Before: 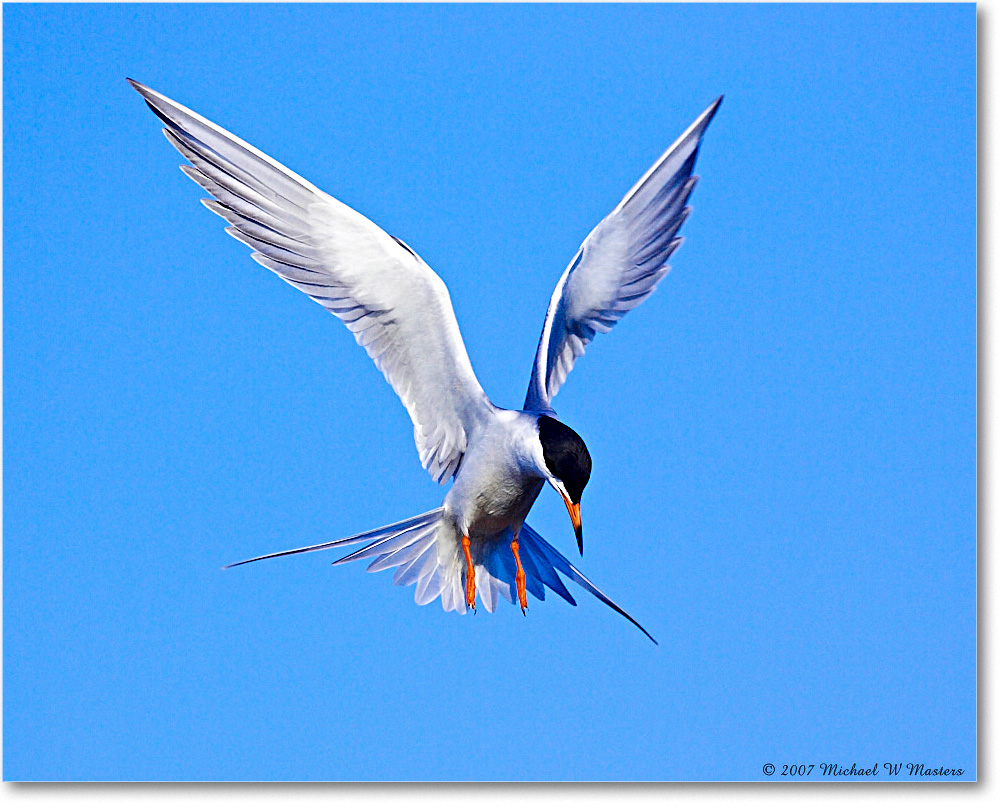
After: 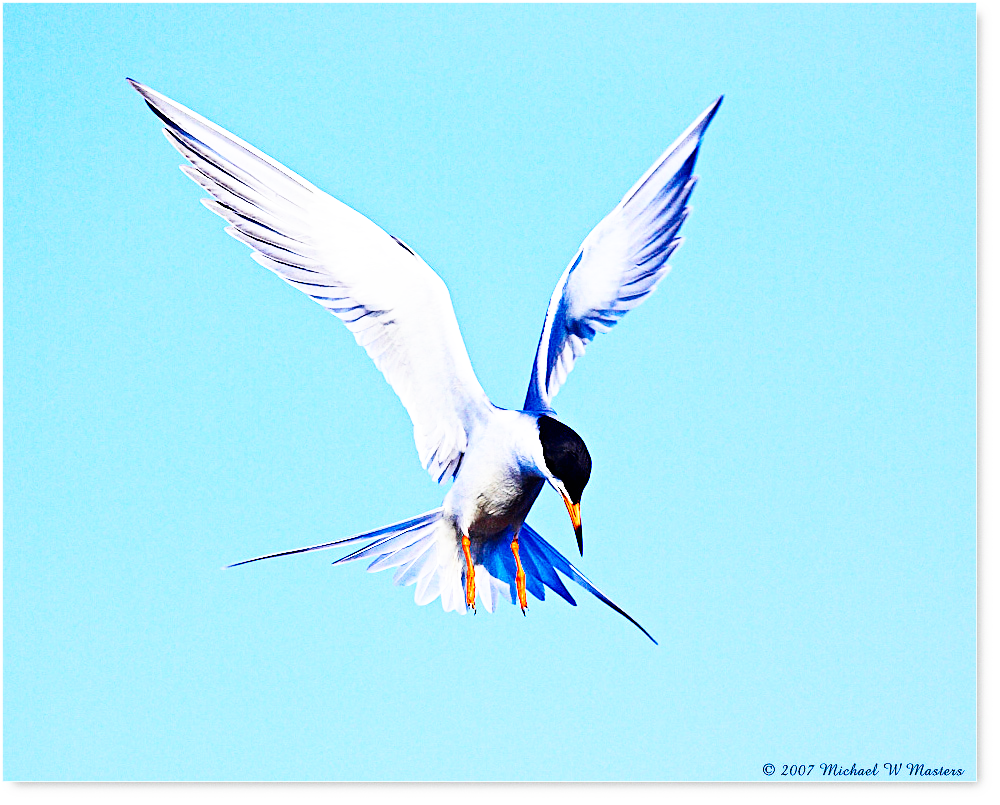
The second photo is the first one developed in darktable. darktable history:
contrast brightness saturation: contrast 0.14
base curve: curves: ch0 [(0, 0) (0.007, 0.004) (0.027, 0.03) (0.046, 0.07) (0.207, 0.54) (0.442, 0.872) (0.673, 0.972) (1, 1)], preserve colors none
